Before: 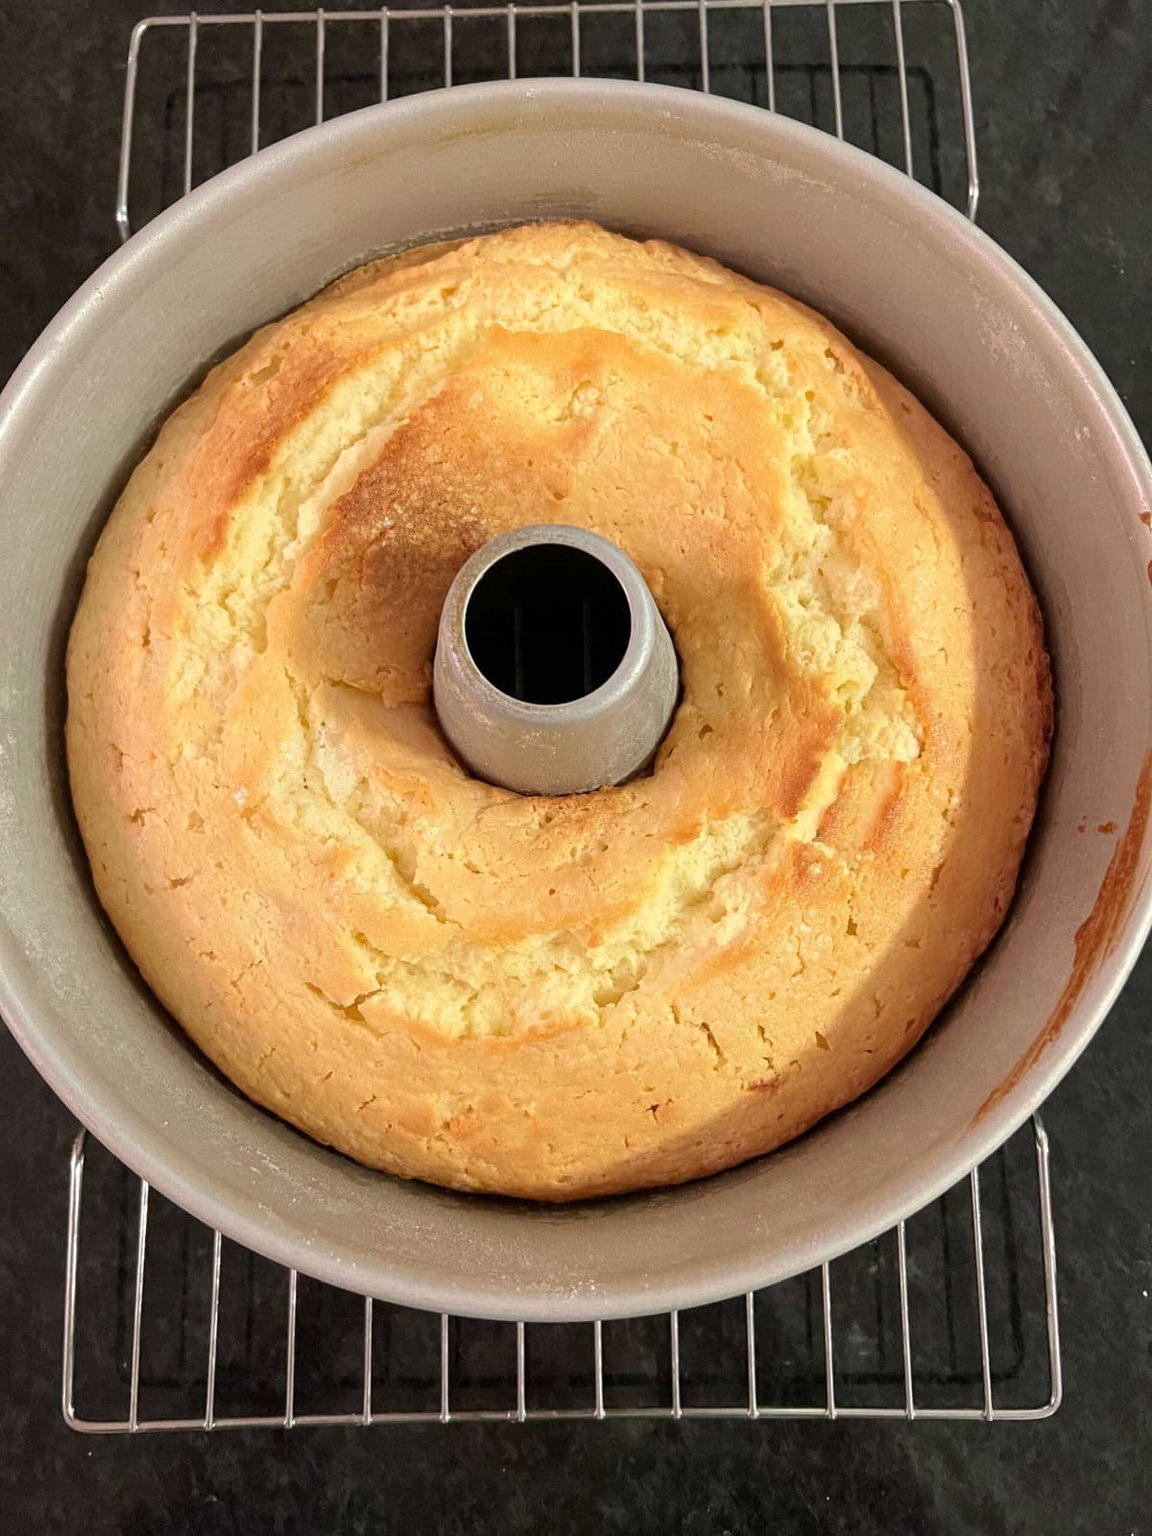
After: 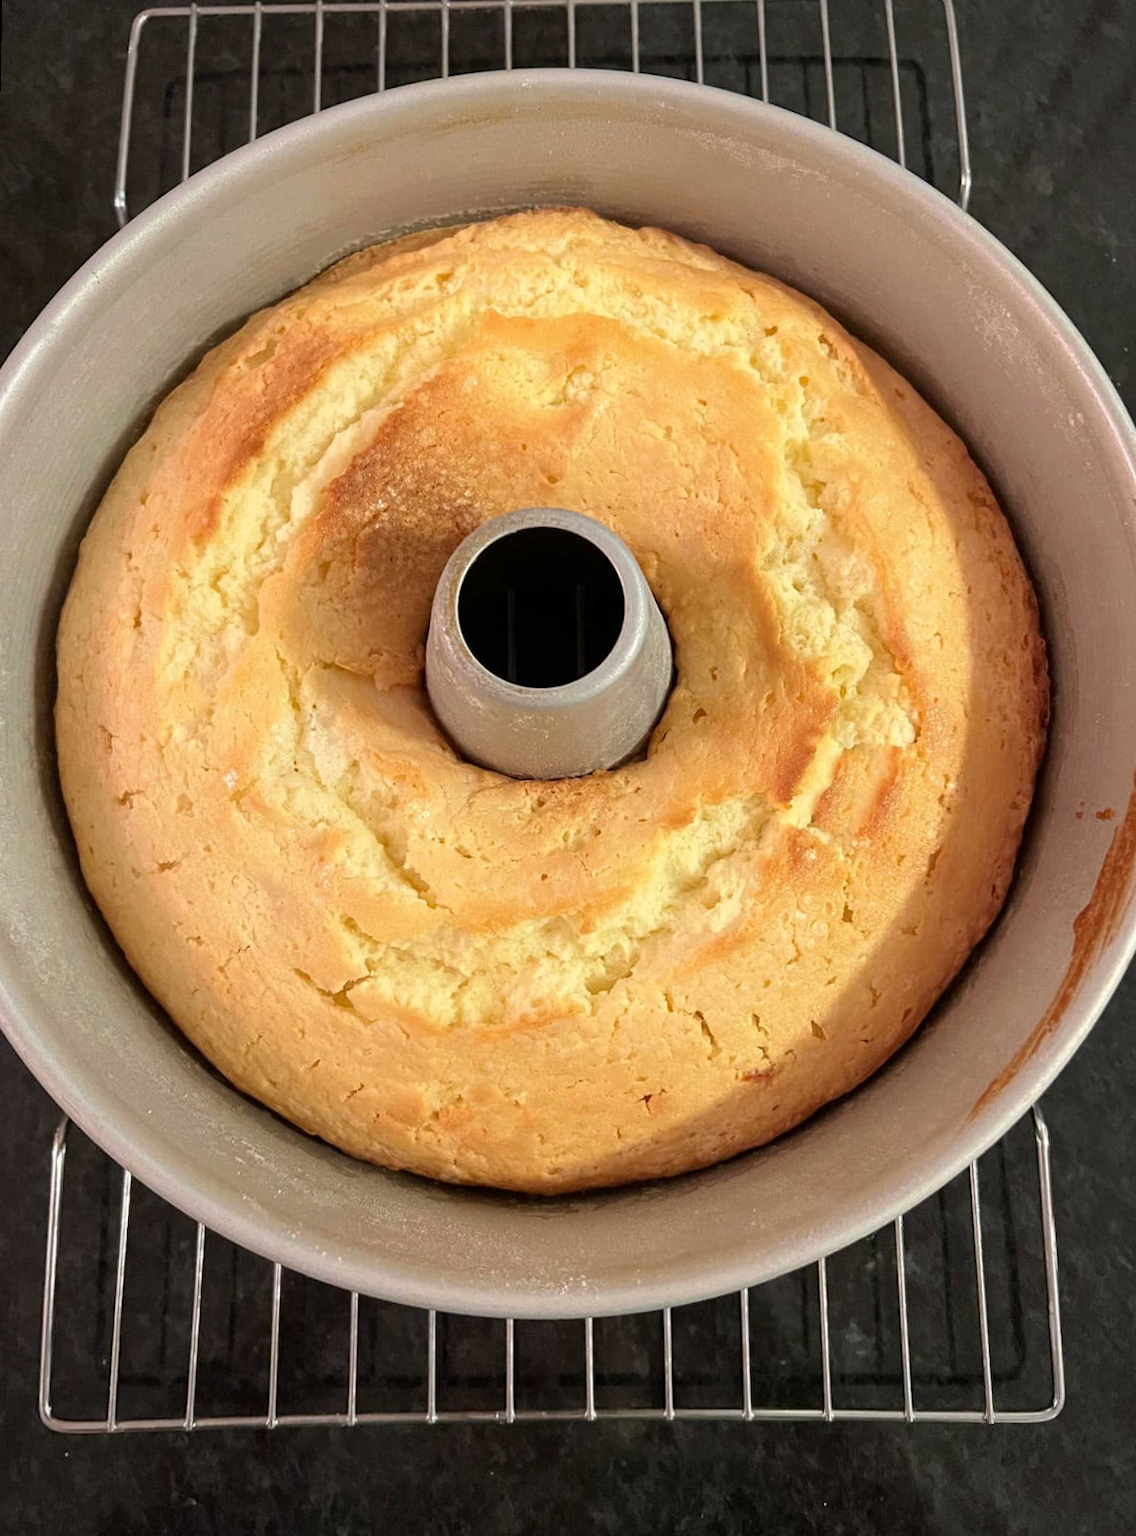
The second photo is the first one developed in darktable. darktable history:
rotate and perspective: rotation 0.226°, lens shift (vertical) -0.042, crop left 0.023, crop right 0.982, crop top 0.006, crop bottom 0.994
exposure: compensate highlight preservation false
vignetting: fall-off radius 93.87%
